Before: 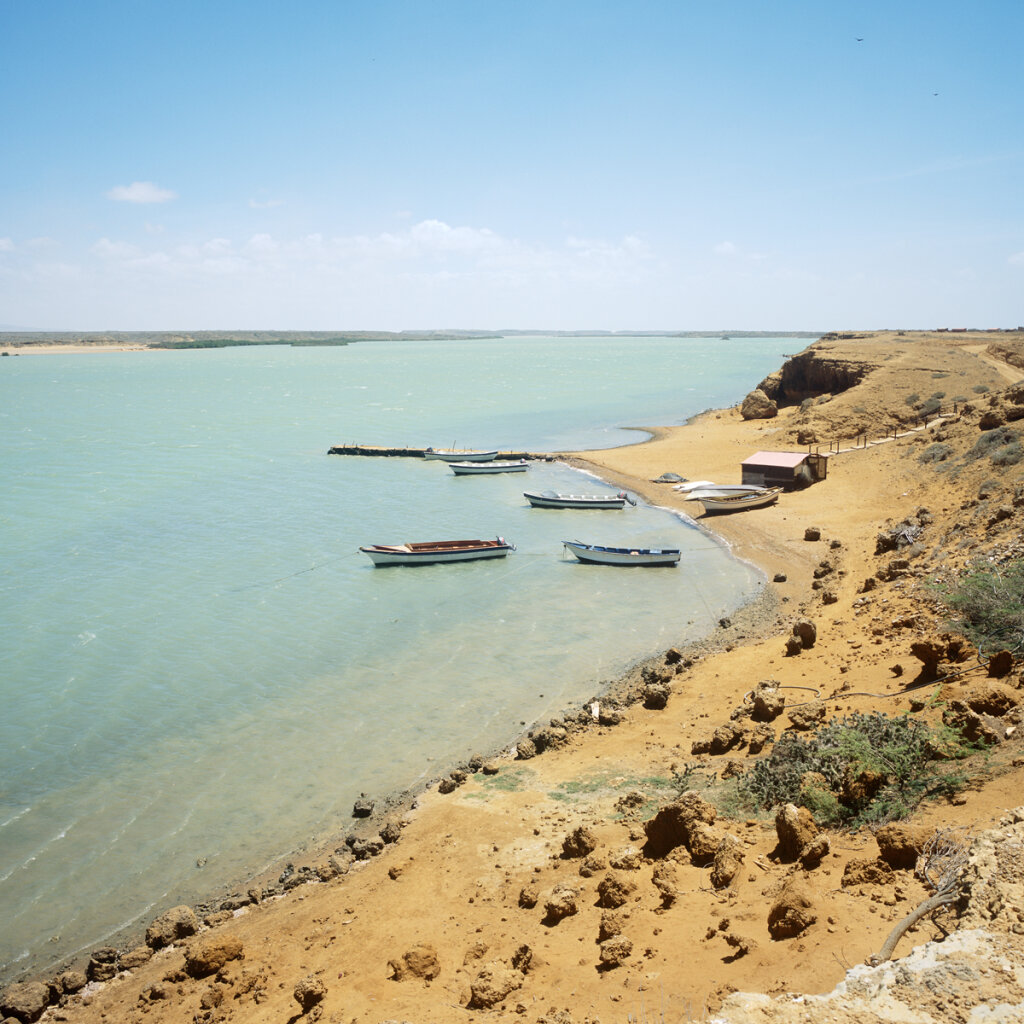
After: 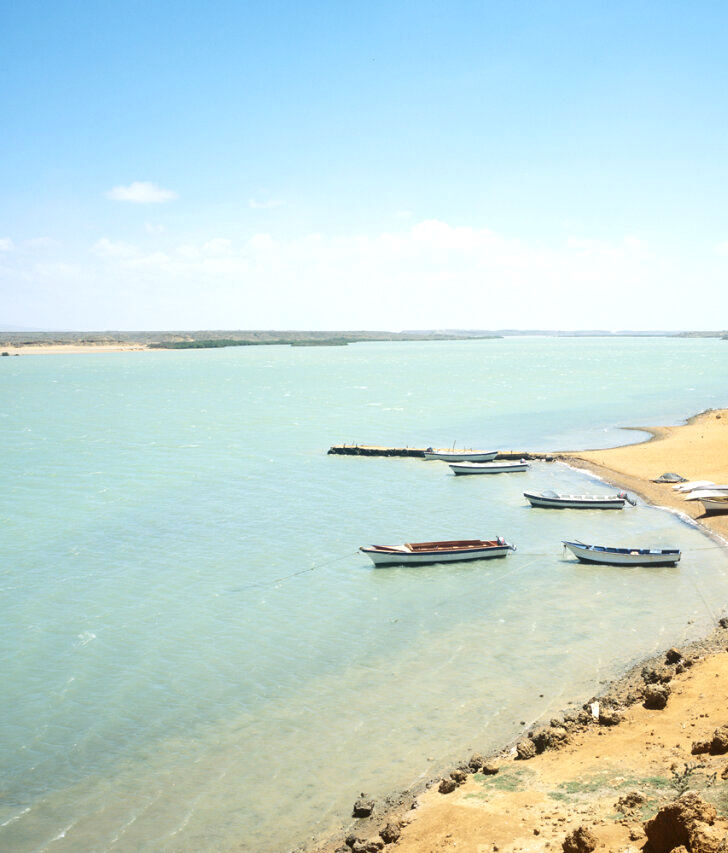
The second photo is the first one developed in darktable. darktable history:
crop: right 28.885%, bottom 16.626%
exposure: exposure 0.375 EV, compensate highlight preservation false
